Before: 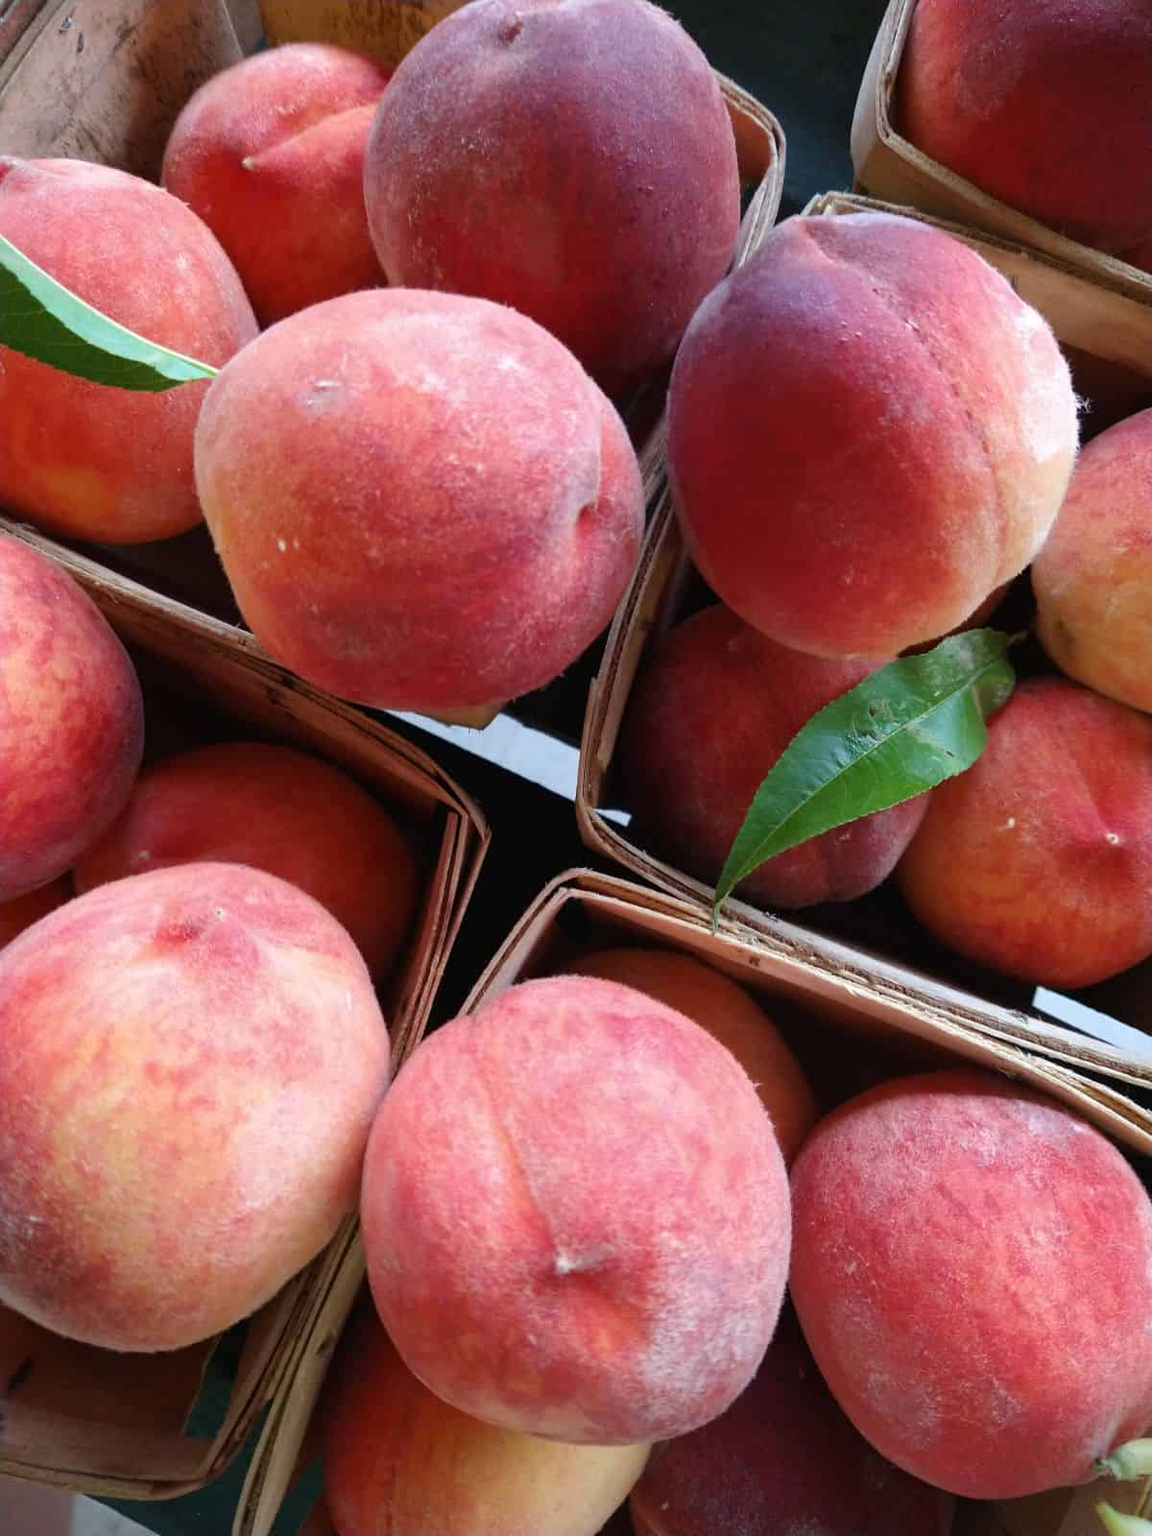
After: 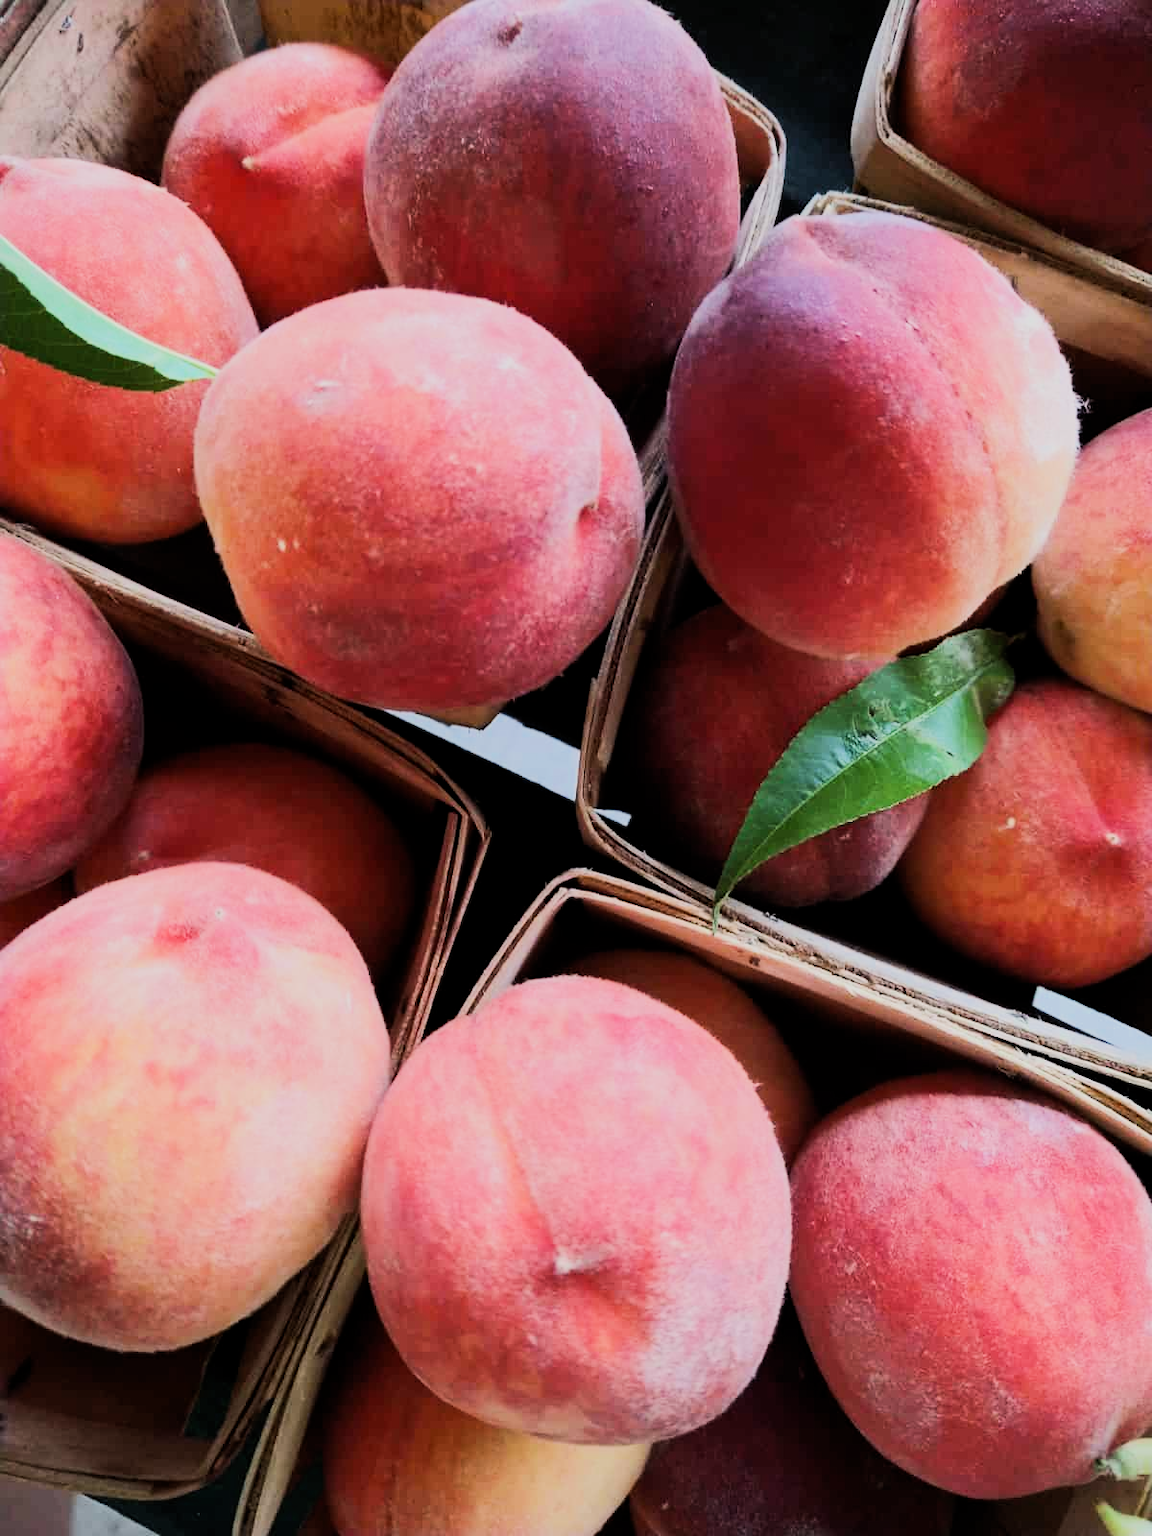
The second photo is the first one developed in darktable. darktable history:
filmic rgb: middle gray luminance 28.84%, black relative exposure -10.36 EV, white relative exposure 5.49 EV, target black luminance 0%, hardness 3.95, latitude 2.65%, contrast 1.122, highlights saturation mix 6.26%, shadows ↔ highlights balance 14.49%
tone equalizer: -8 EV 0.006 EV, -7 EV -0.01 EV, -6 EV 0.005 EV, -5 EV 0.03 EV, -4 EV 0.245 EV, -3 EV 0.625 EV, -2 EV 0.589 EV, -1 EV 0.18 EV, +0 EV 0.018 EV, edges refinement/feathering 500, mask exposure compensation -1.57 EV, preserve details no
